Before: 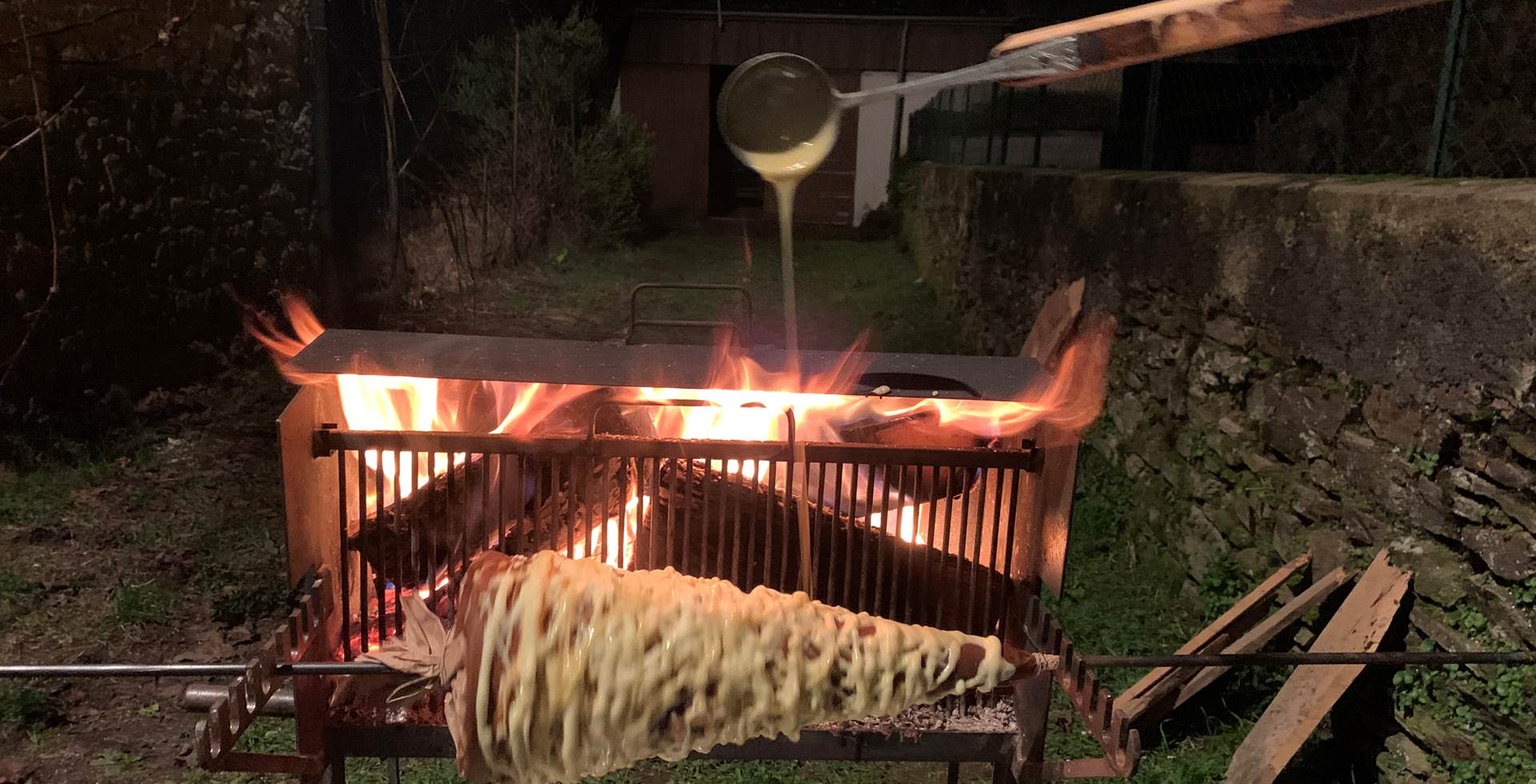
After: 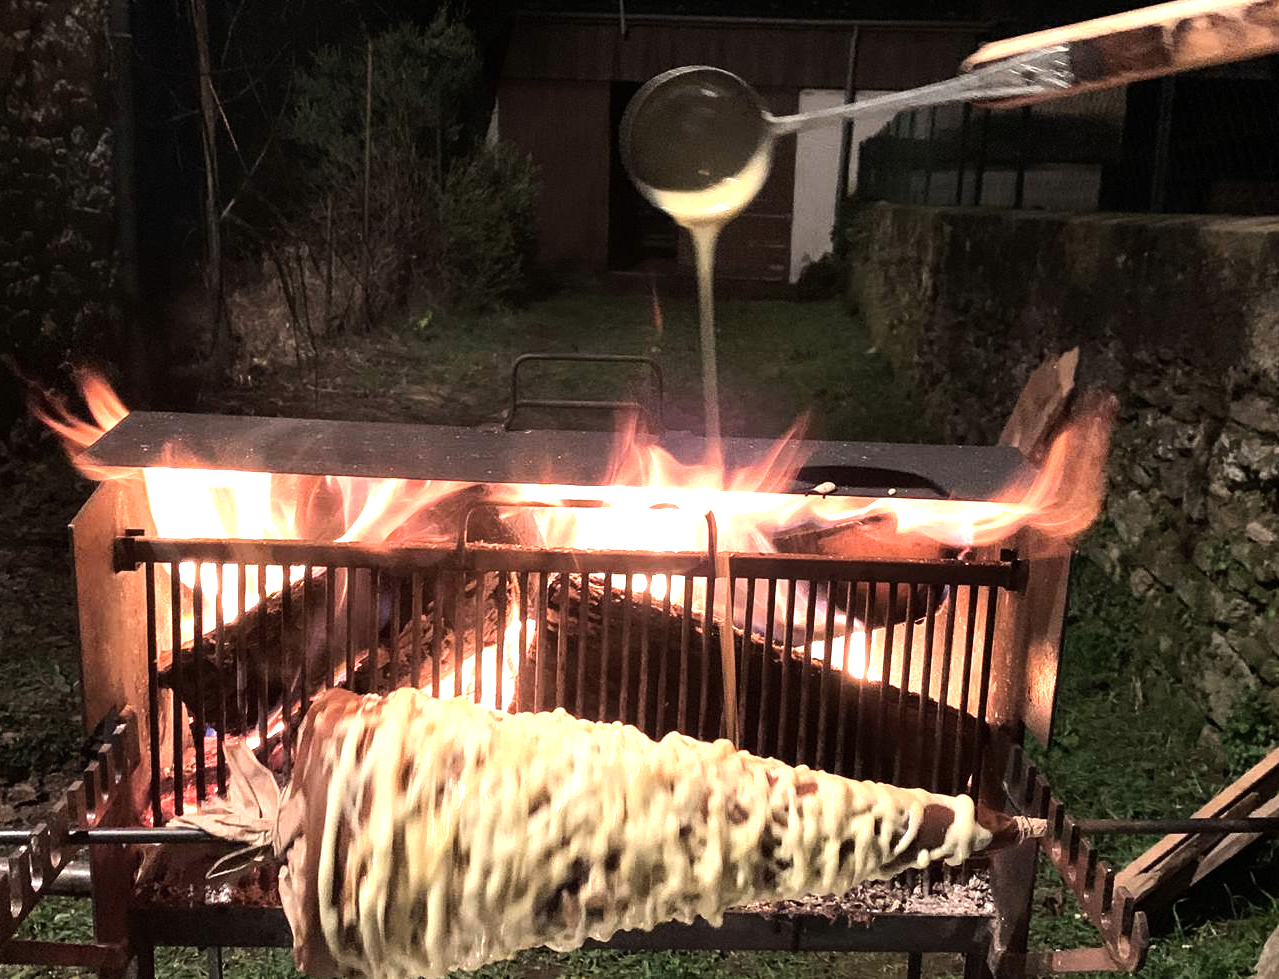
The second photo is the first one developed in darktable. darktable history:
tone equalizer: -8 EV -0.75 EV, -7 EV -0.7 EV, -6 EV -0.6 EV, -5 EV -0.4 EV, -3 EV 0.4 EV, -2 EV 0.6 EV, -1 EV 0.7 EV, +0 EV 0.75 EV, edges refinement/feathering 500, mask exposure compensation -1.57 EV, preserve details no
crop and rotate: left 14.436%, right 18.898%
exposure: black level correction 0, exposure 0.7 EV, compensate exposure bias true, compensate highlight preservation false
color correction: saturation 0.85
